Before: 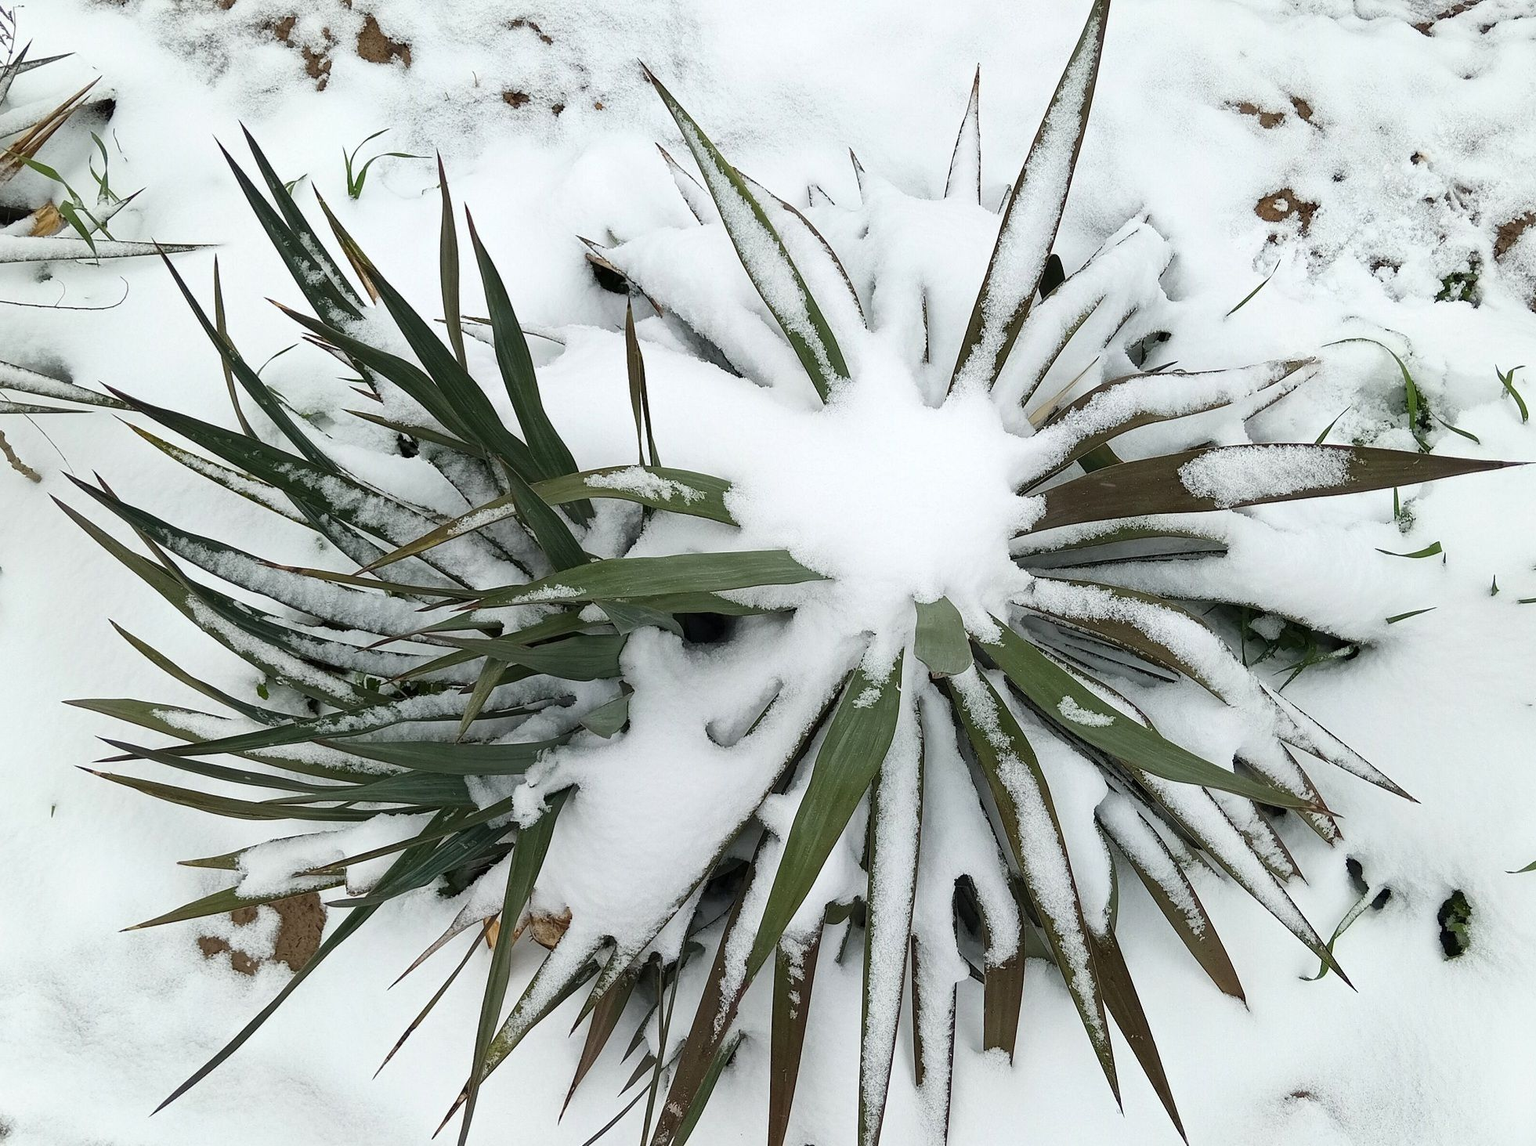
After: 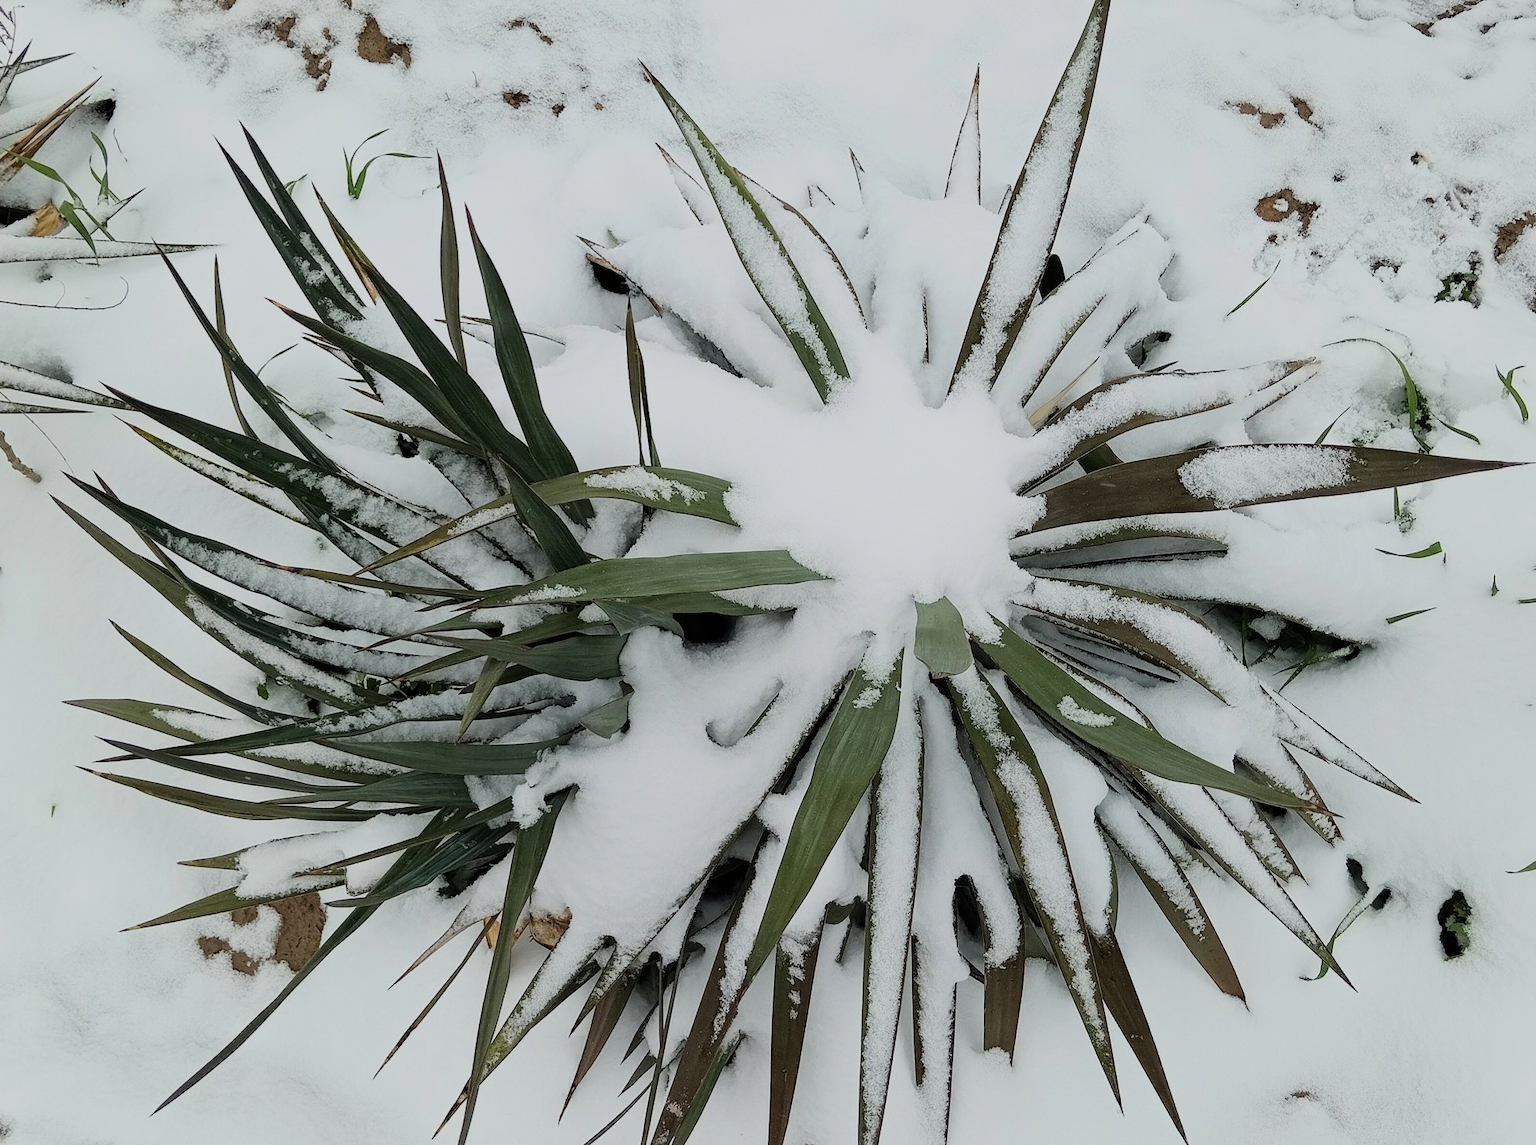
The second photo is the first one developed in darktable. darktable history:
exposure: compensate highlight preservation false
filmic rgb: black relative exposure -7.65 EV, white relative exposure 4.56 EV, hardness 3.61, color science v6 (2022)
